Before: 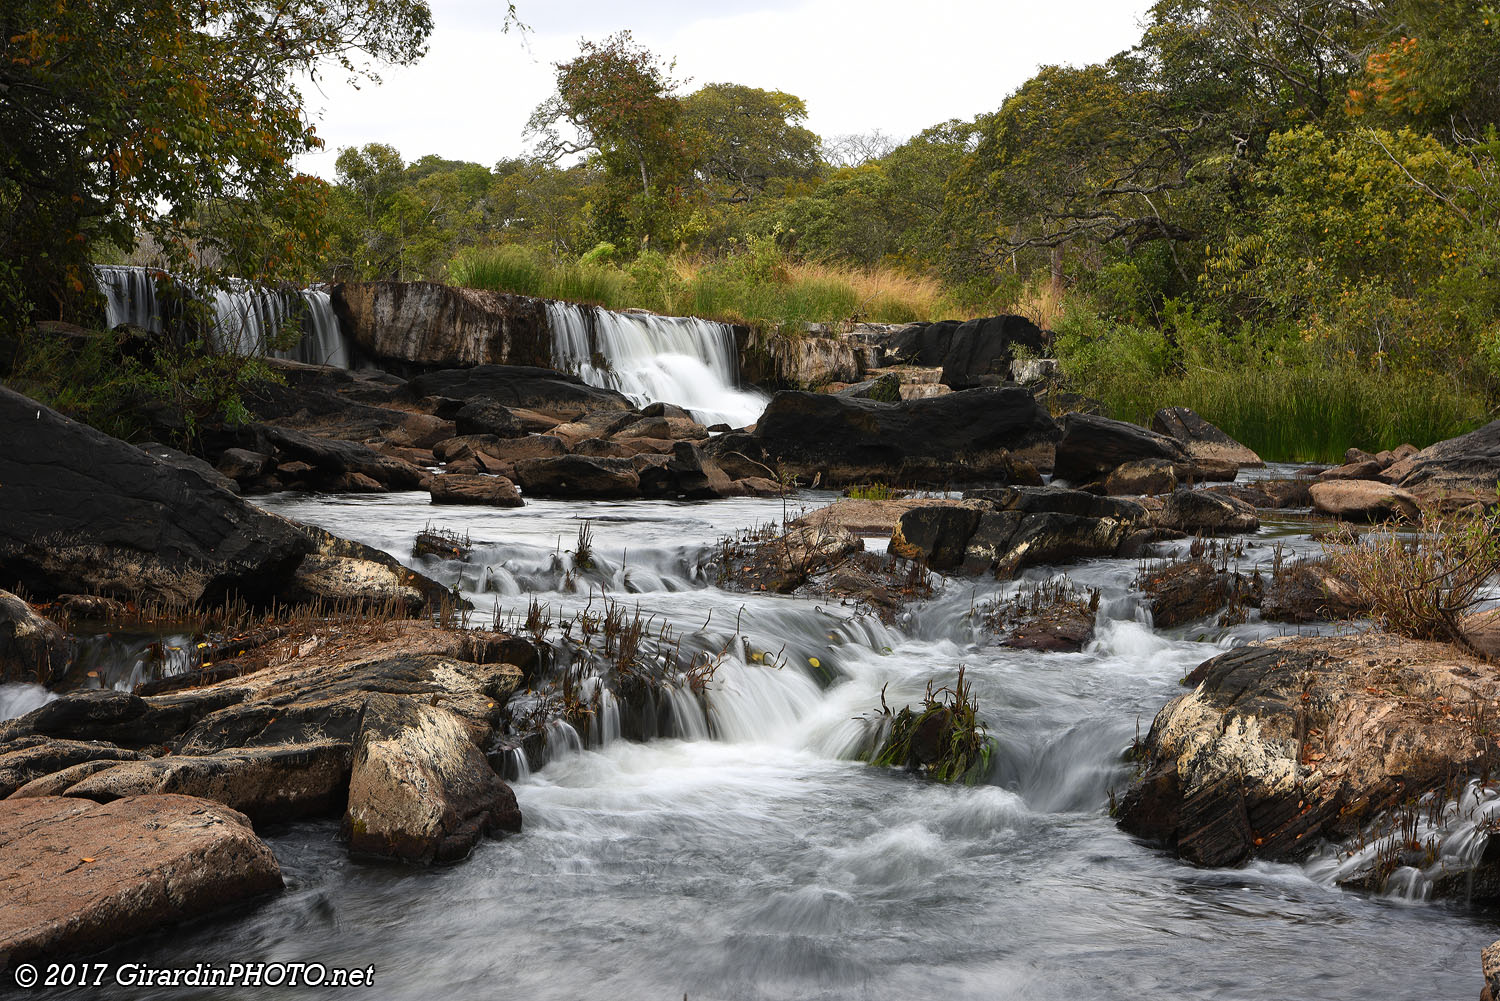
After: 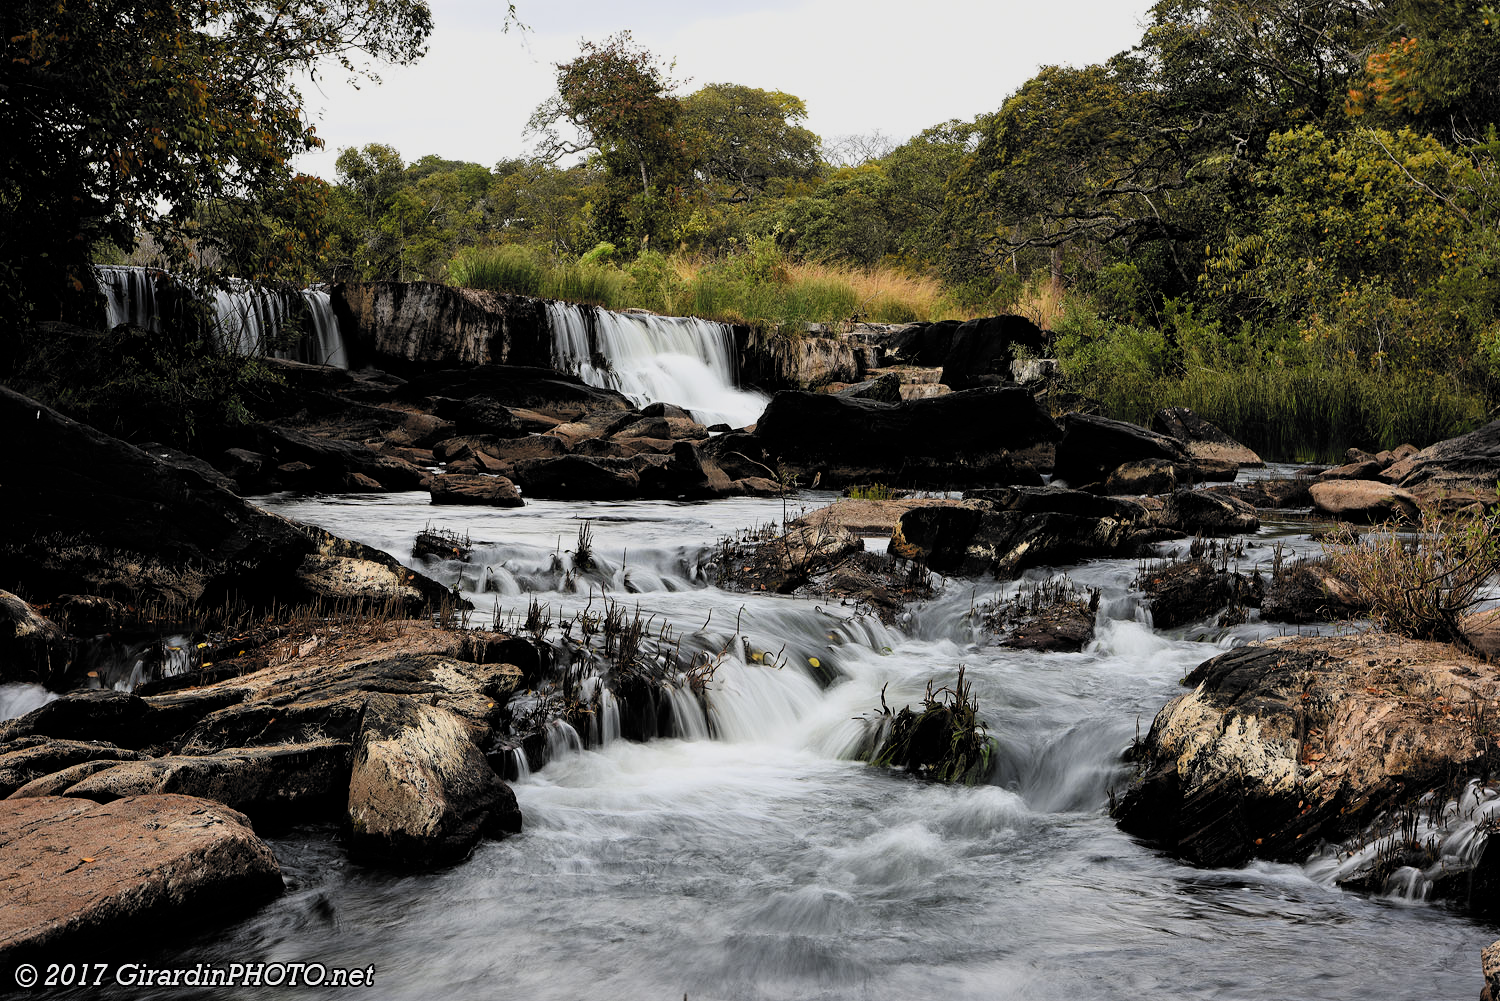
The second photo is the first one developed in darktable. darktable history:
filmic rgb: black relative exposure -5.06 EV, white relative exposure 3.55 EV, threshold 5.98 EV, hardness 3.19, contrast 1.197, highlights saturation mix -30.37%, color science v6 (2022), iterations of high-quality reconstruction 0, enable highlight reconstruction true
